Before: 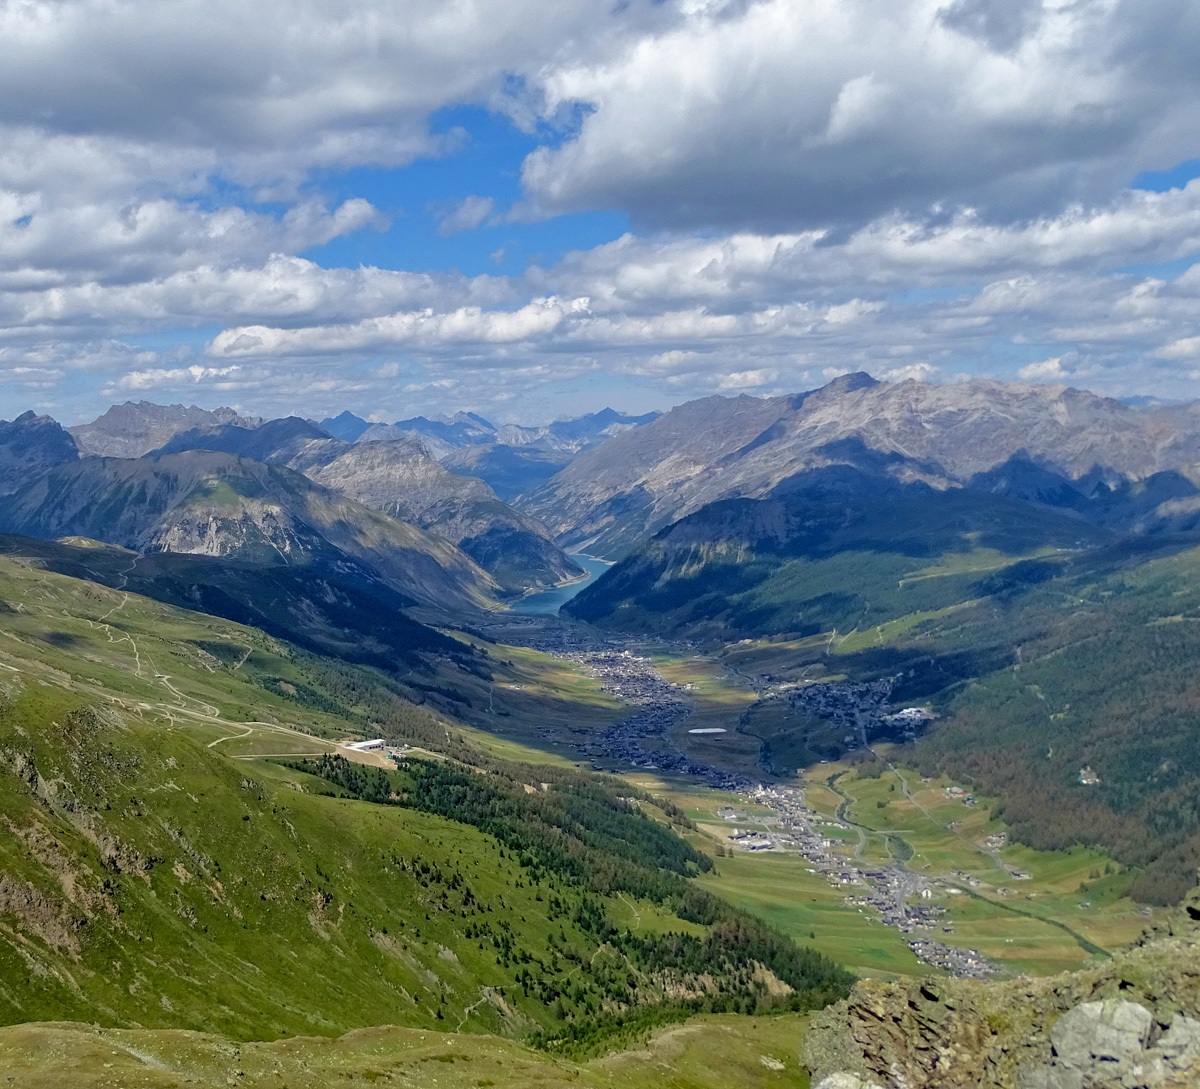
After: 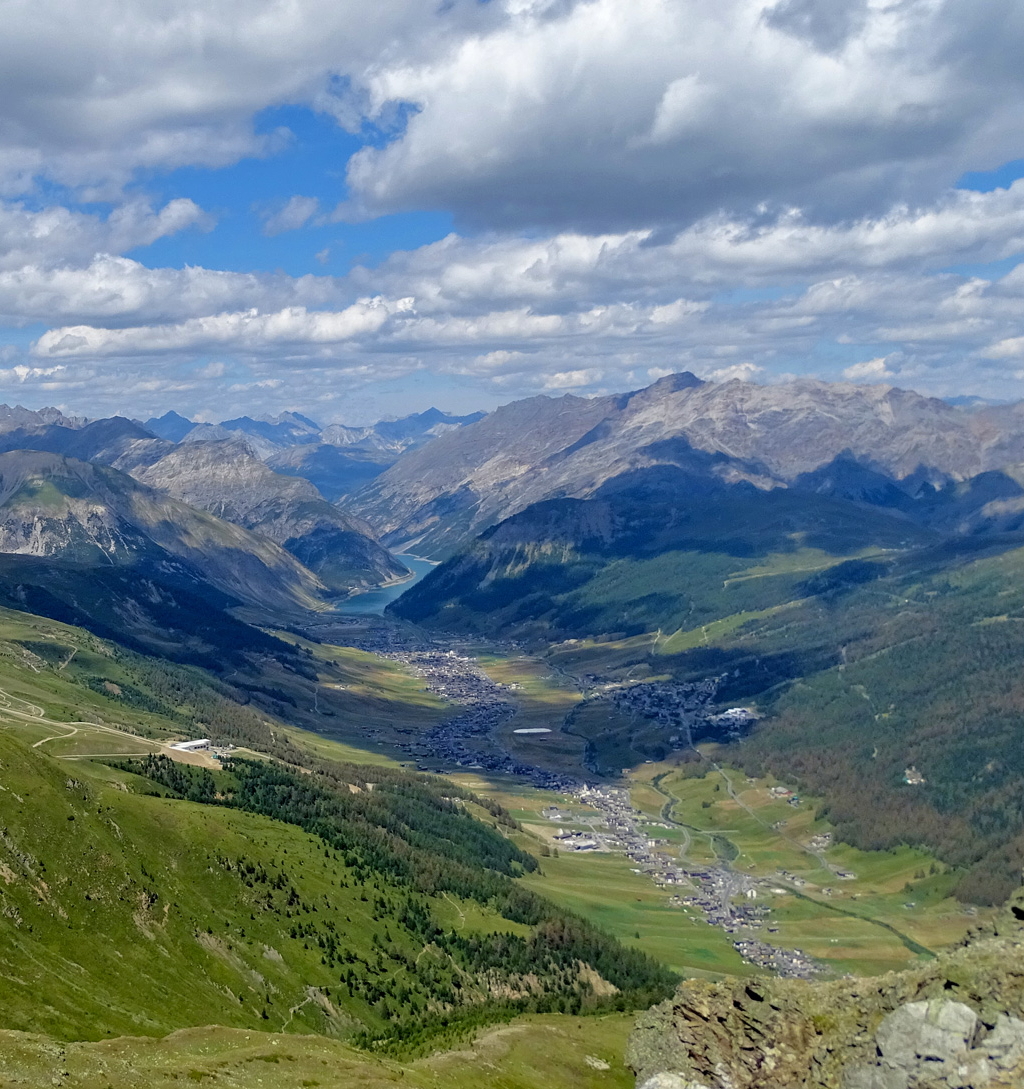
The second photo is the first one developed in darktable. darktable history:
crop and rotate: left 14.637%
